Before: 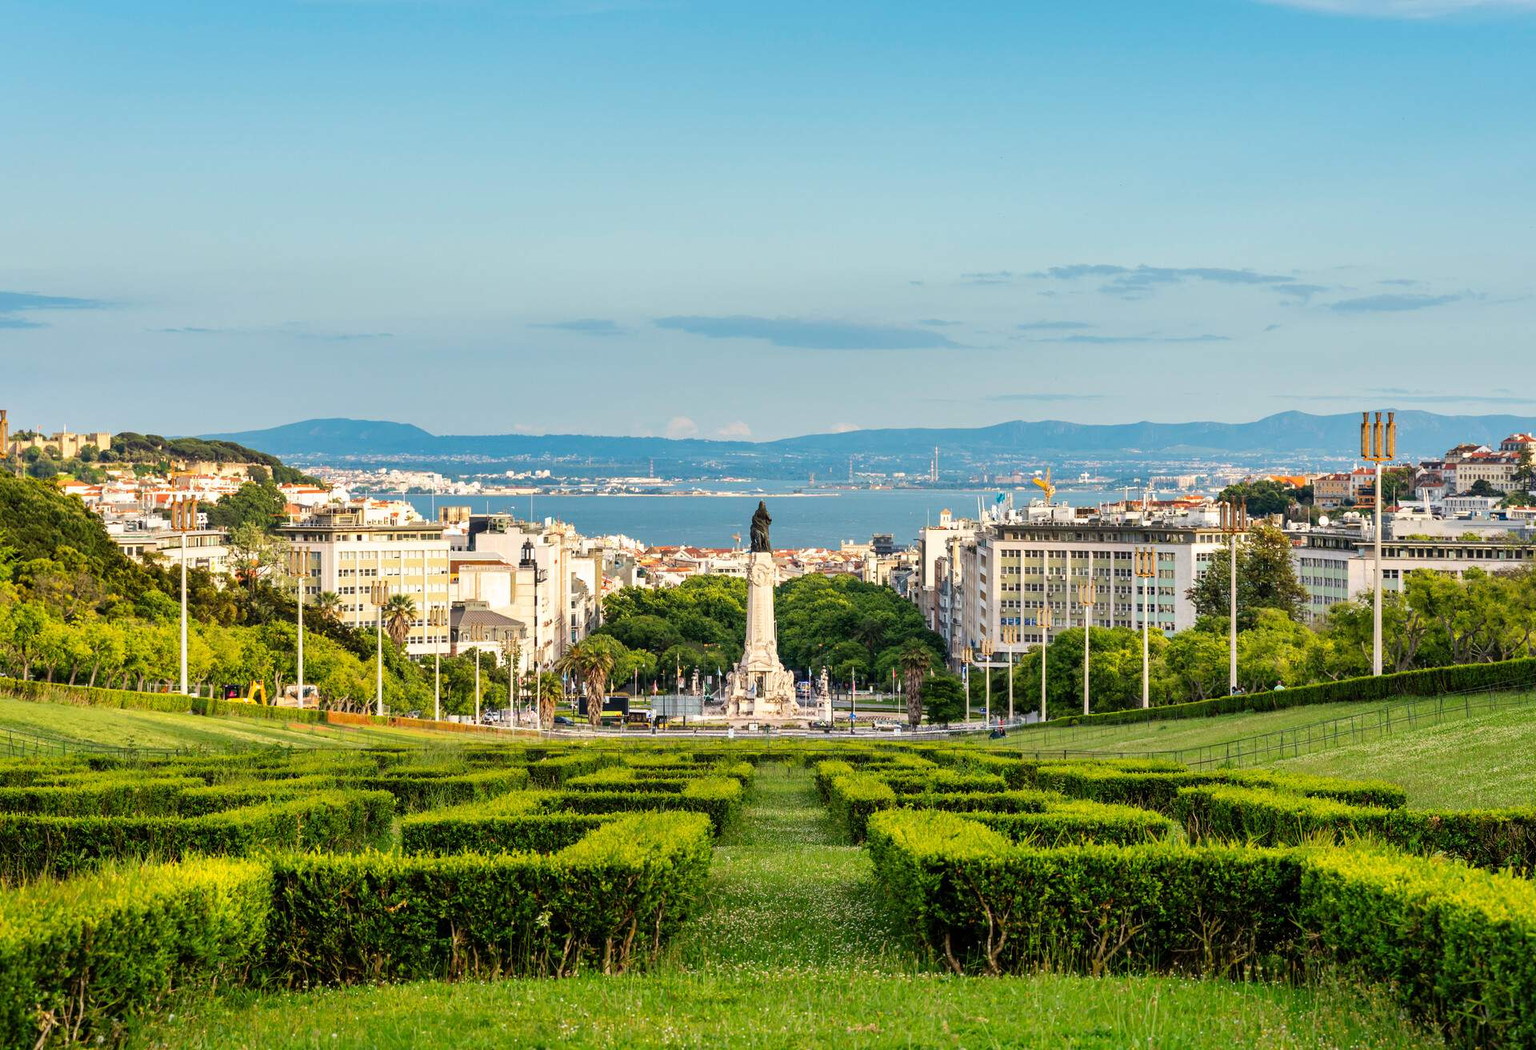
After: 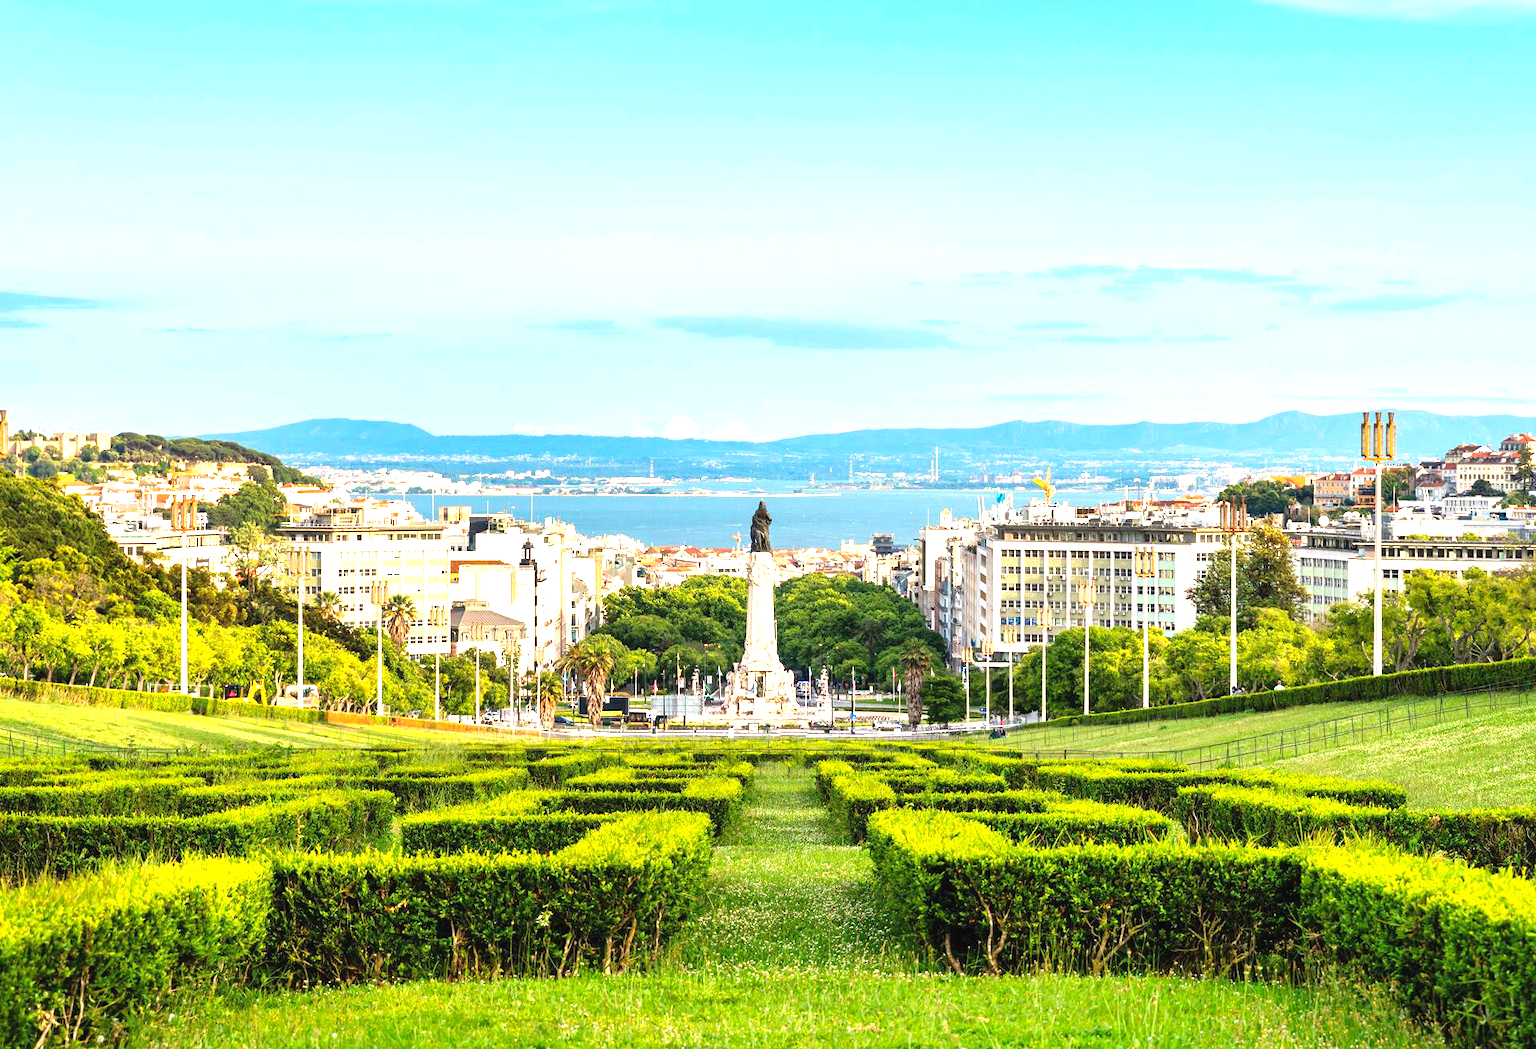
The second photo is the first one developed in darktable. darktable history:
exposure: black level correction 0, exposure 1.095 EV, compensate highlight preservation false
color balance rgb: global offset › luminance 0.243%, global offset › hue 172.28°, linear chroma grading › global chroma 0.567%, perceptual saturation grading › global saturation 0.569%, global vibrance 9.557%
